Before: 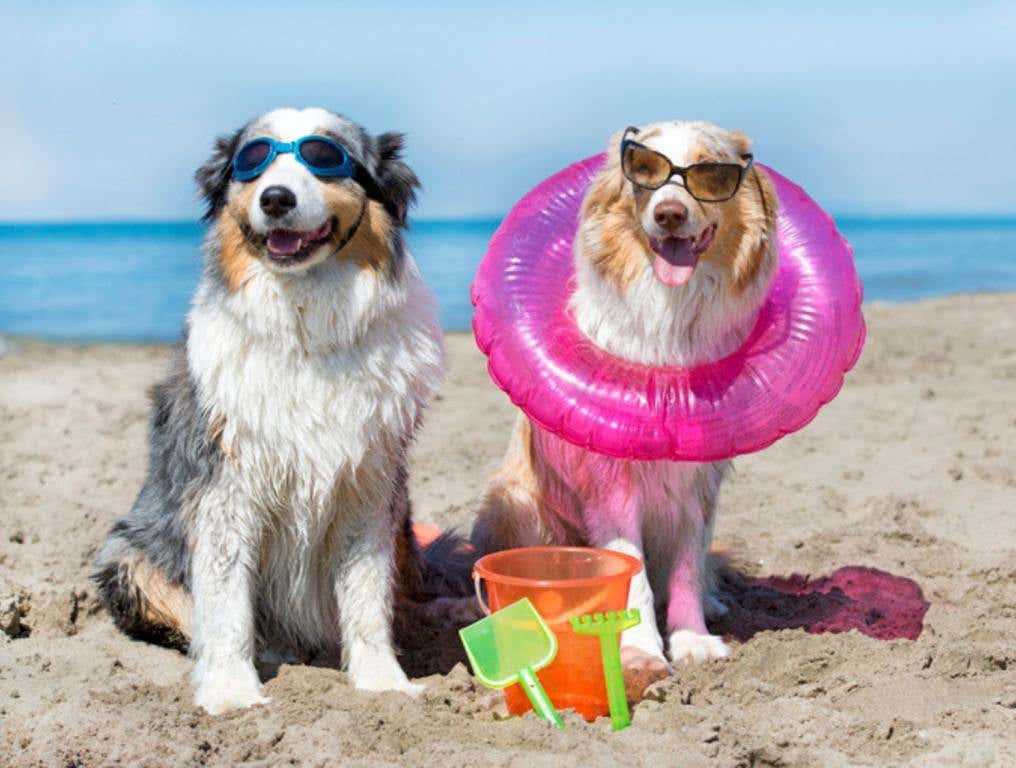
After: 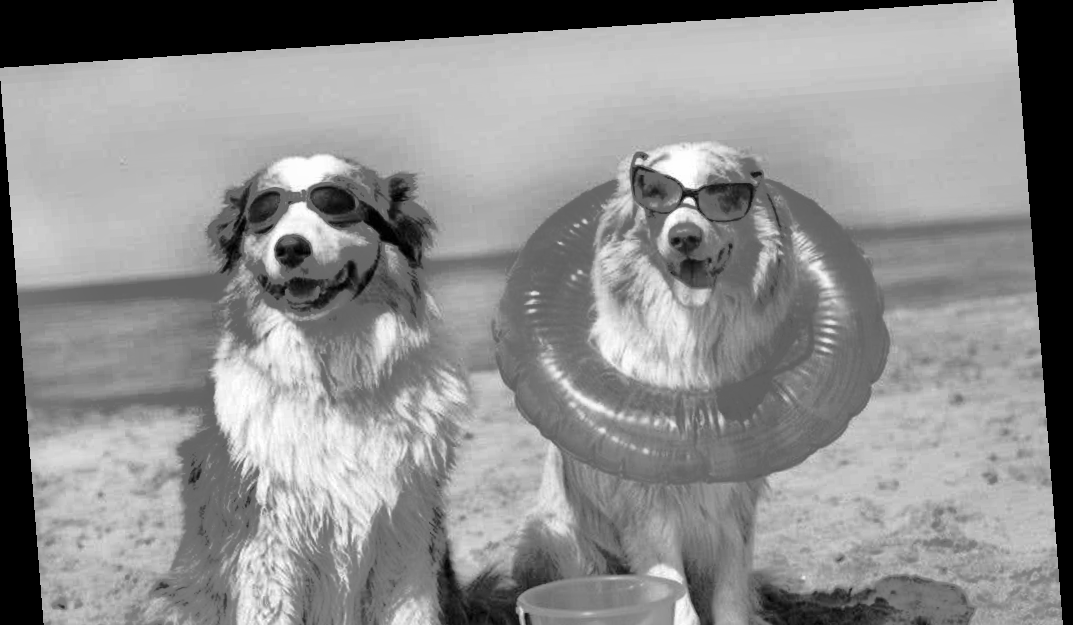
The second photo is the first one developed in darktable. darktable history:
color correction: highlights a* -9.35, highlights b* -23.15
monochrome: on, module defaults
base curve: curves: ch0 [(0, 0) (0.036, 0.025) (0.121, 0.166) (0.206, 0.329) (0.605, 0.79) (1, 1)], preserve colors none
crop: bottom 24.988%
shadows and highlights: shadows 38.43, highlights -74.54
white balance: red 1.042, blue 1.17
rotate and perspective: rotation -4.2°, shear 0.006, automatic cropping off
